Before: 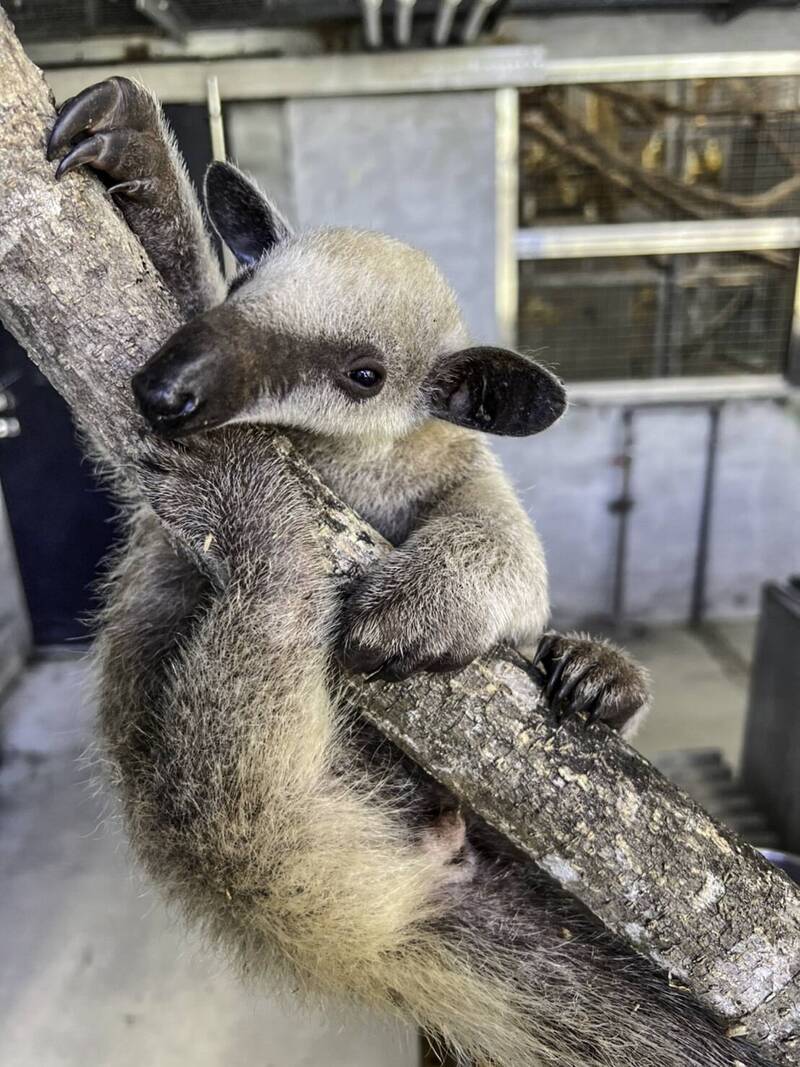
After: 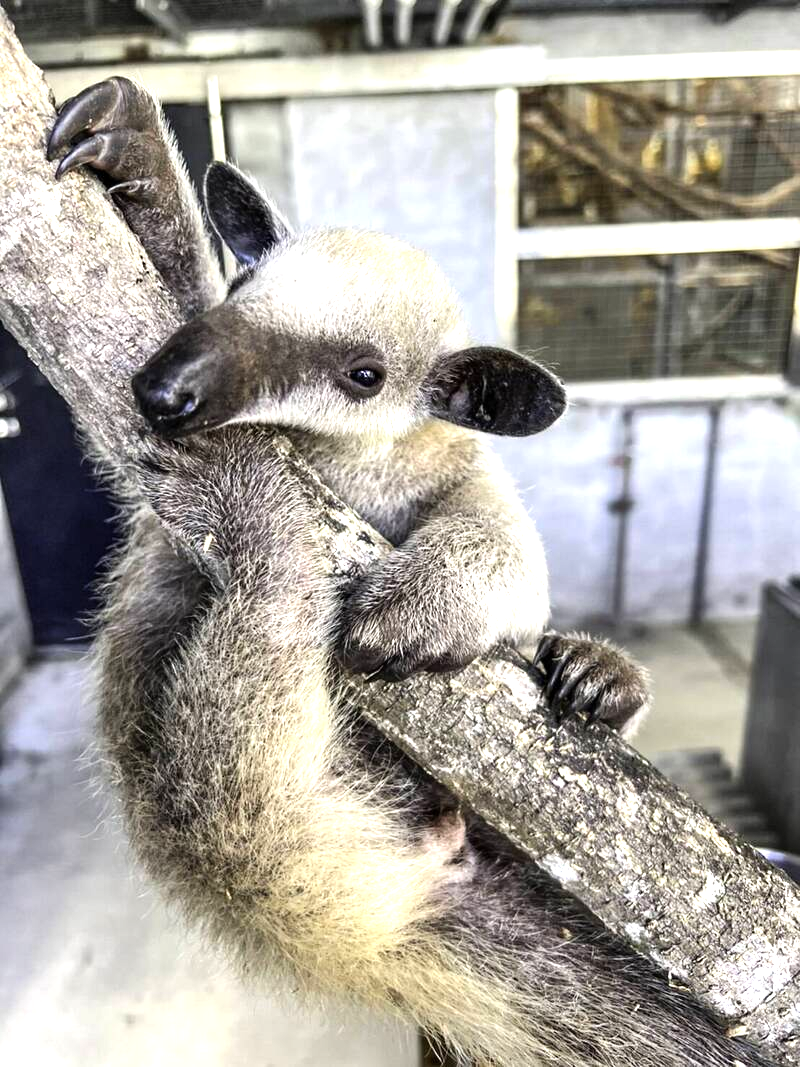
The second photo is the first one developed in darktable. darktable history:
tone equalizer: -8 EV -0.386 EV, -7 EV -0.387 EV, -6 EV -0.358 EV, -5 EV -0.221 EV, -3 EV 0.219 EV, -2 EV 0.343 EV, -1 EV 0.376 EV, +0 EV 0.412 EV
exposure: exposure 0.6 EV, compensate highlight preservation false
